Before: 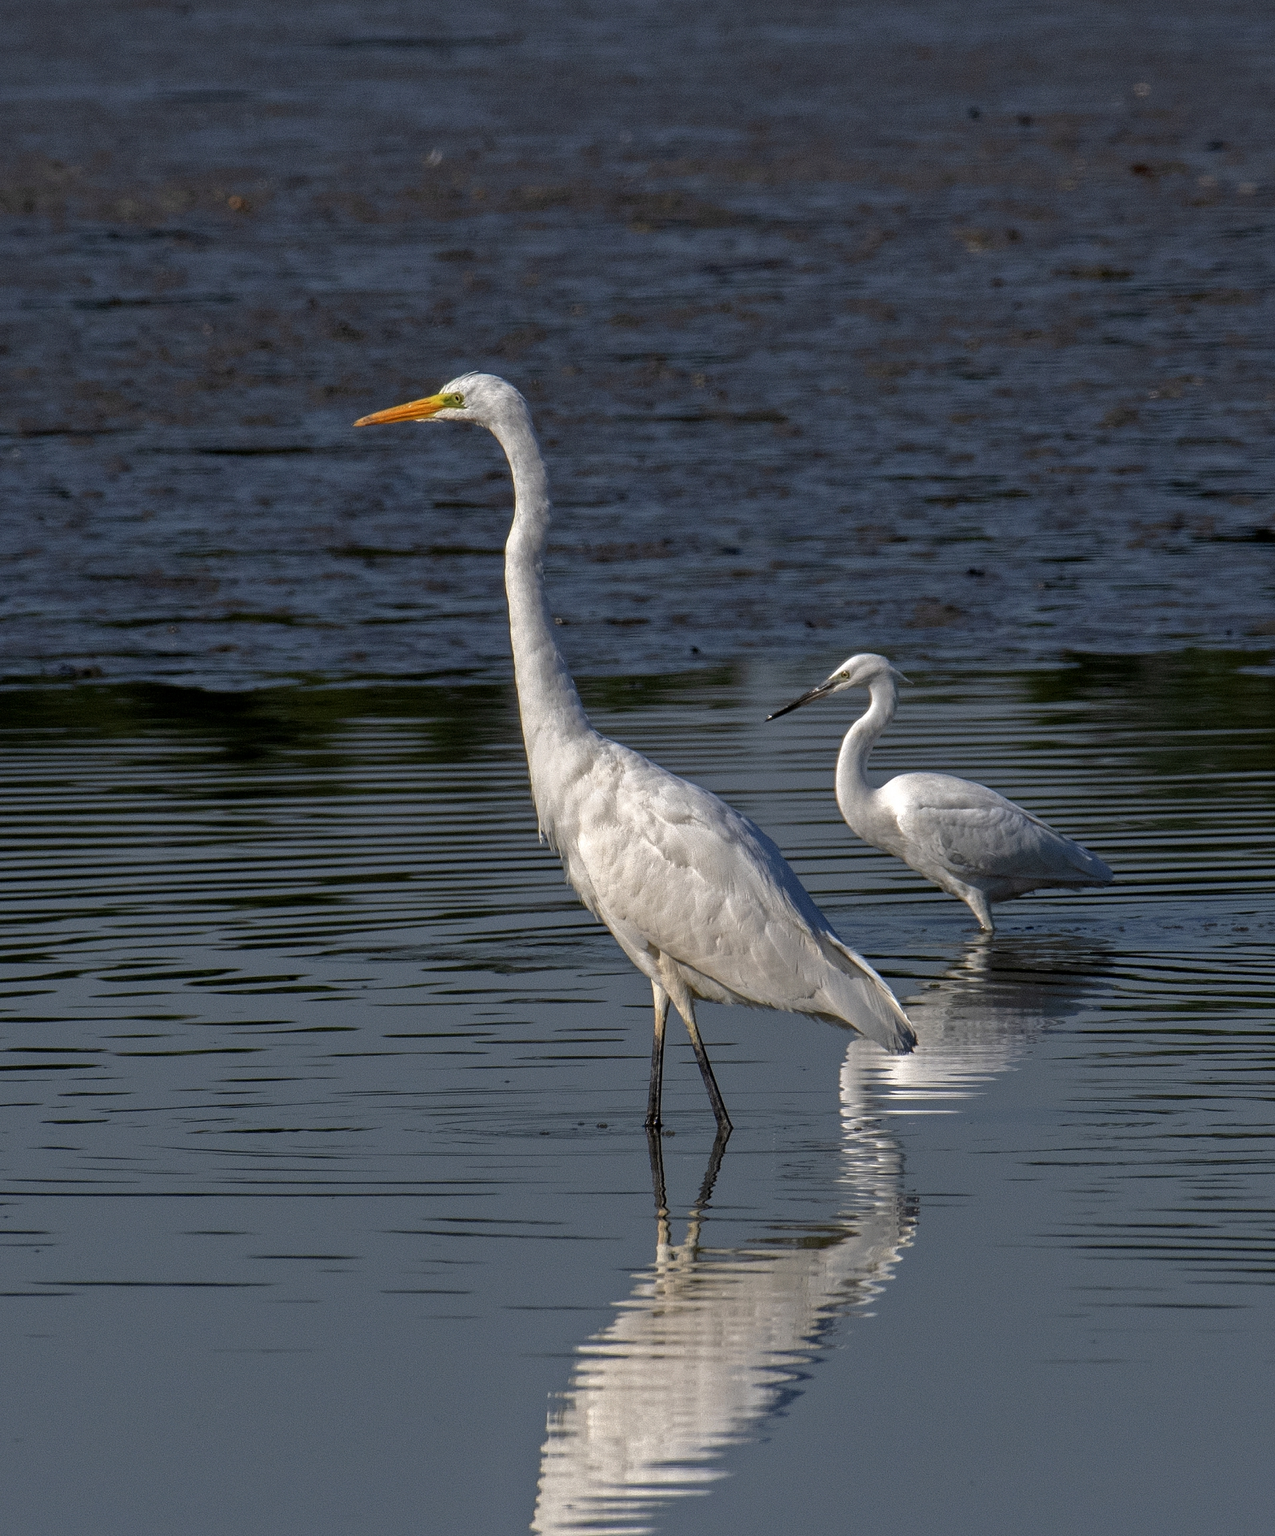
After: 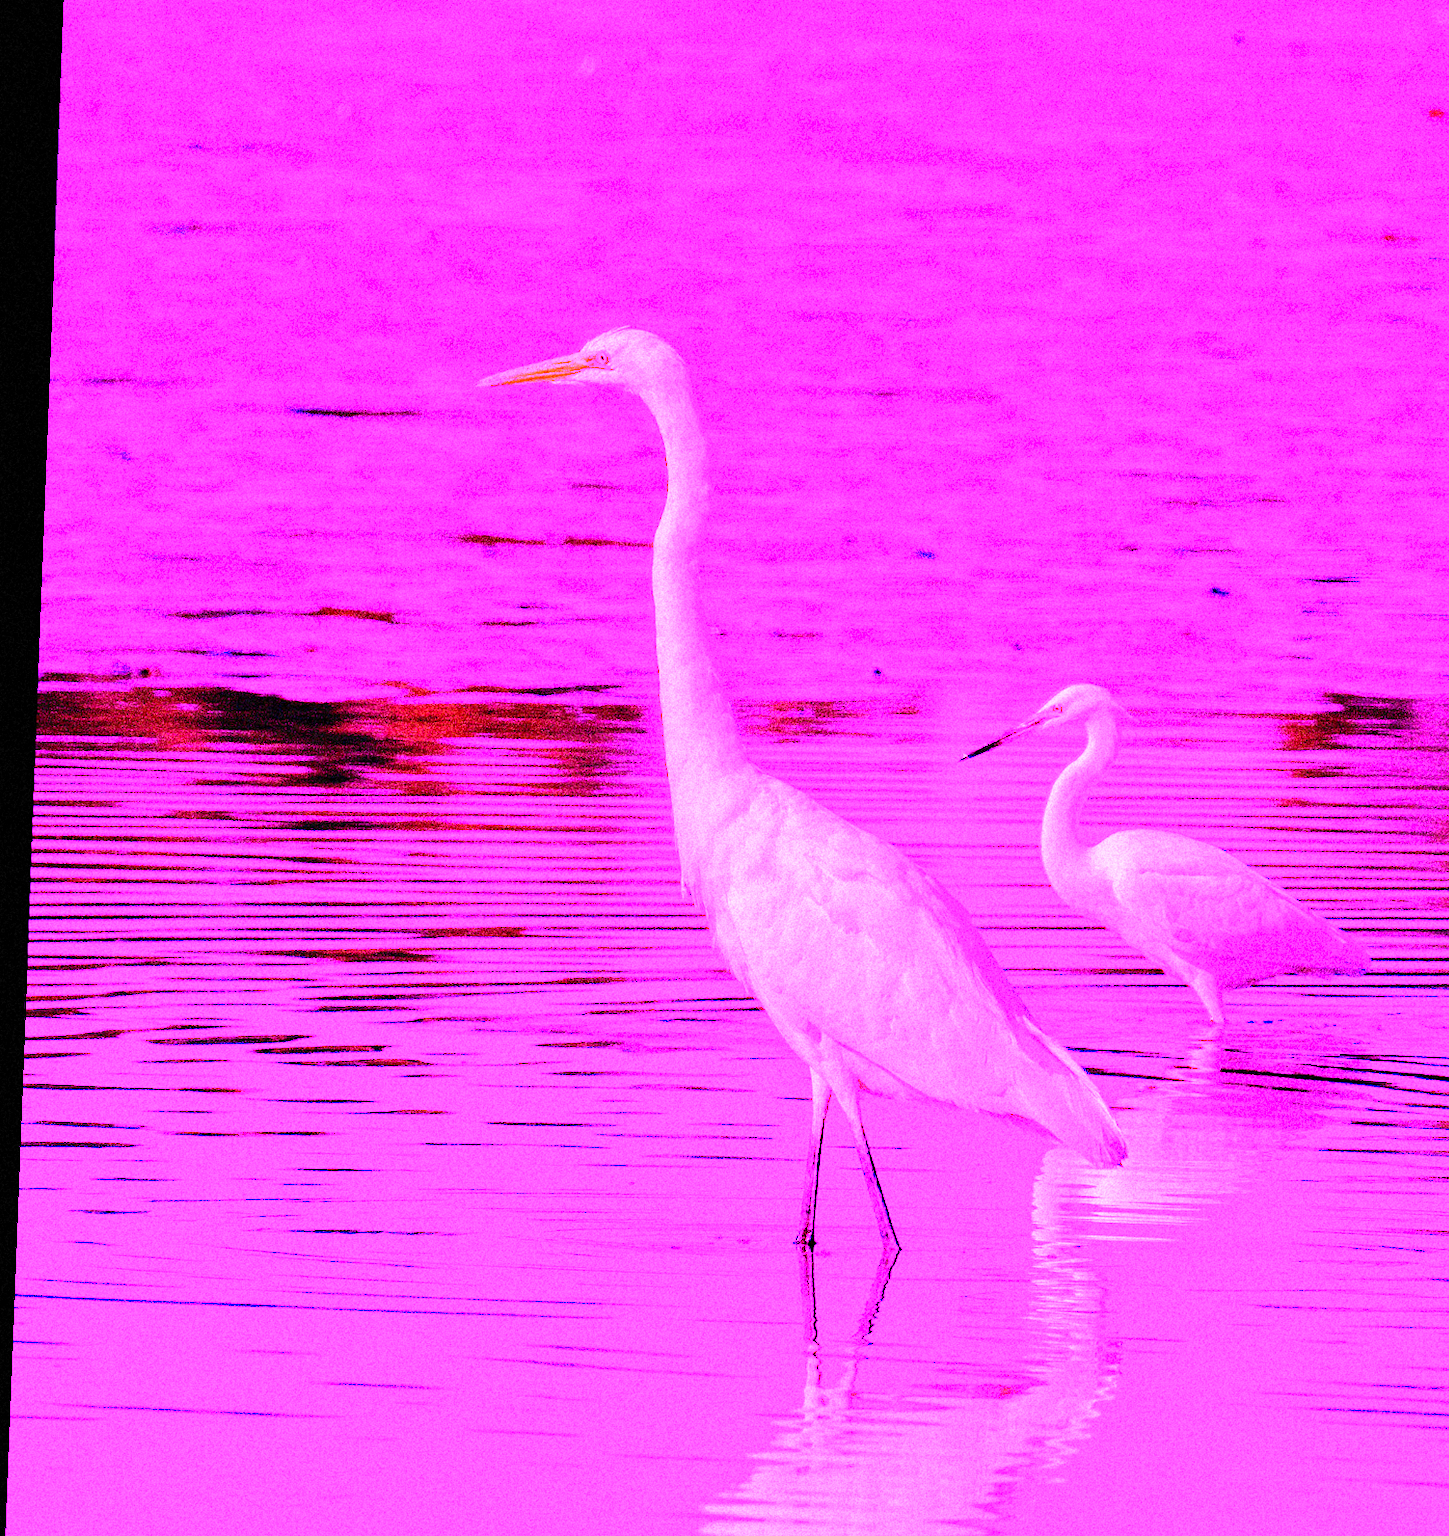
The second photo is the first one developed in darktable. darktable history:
crop: top 7.49%, right 9.717%, bottom 11.943%
rotate and perspective: rotation 2.17°, automatic cropping off
grain: coarseness 14.49 ISO, strength 48.04%, mid-tones bias 35%
levels: levels [0, 0.43, 0.984]
white balance: red 8, blue 8
